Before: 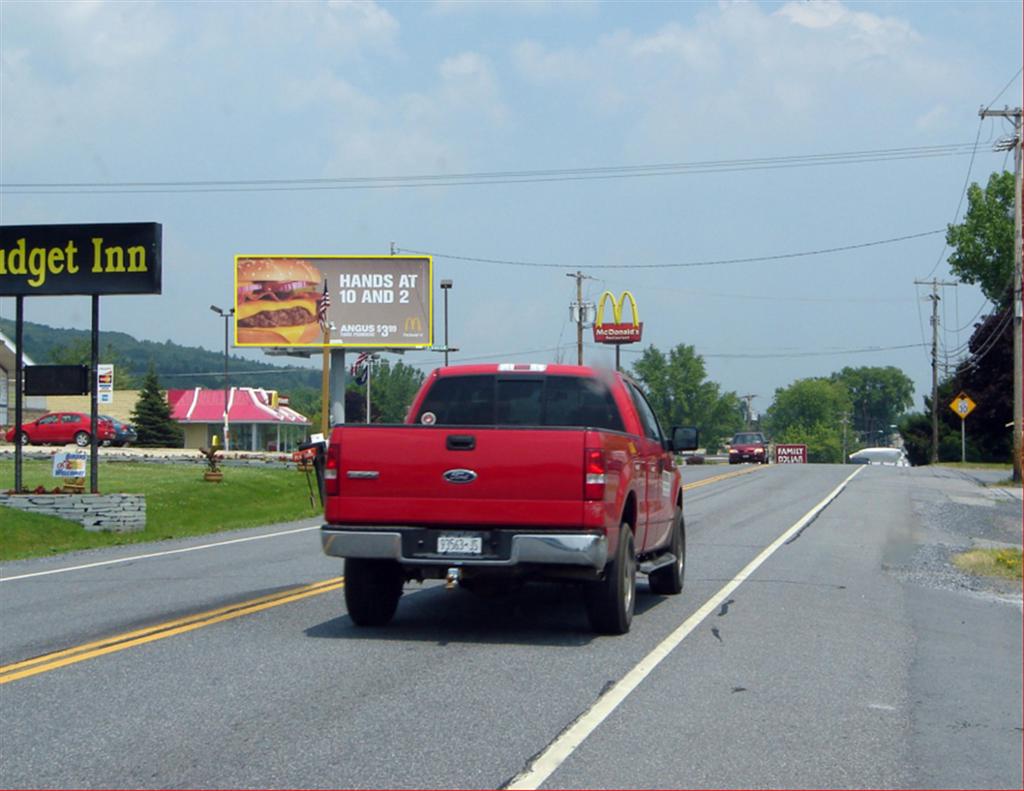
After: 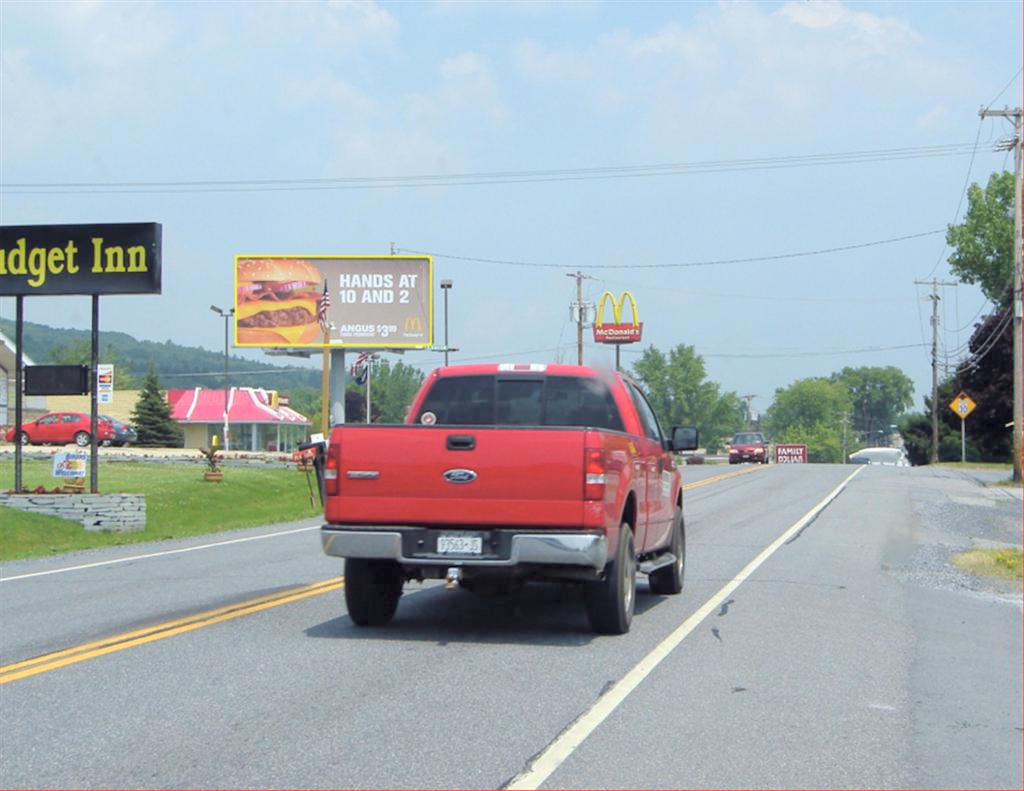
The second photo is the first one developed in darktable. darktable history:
contrast brightness saturation: brightness 0.29
